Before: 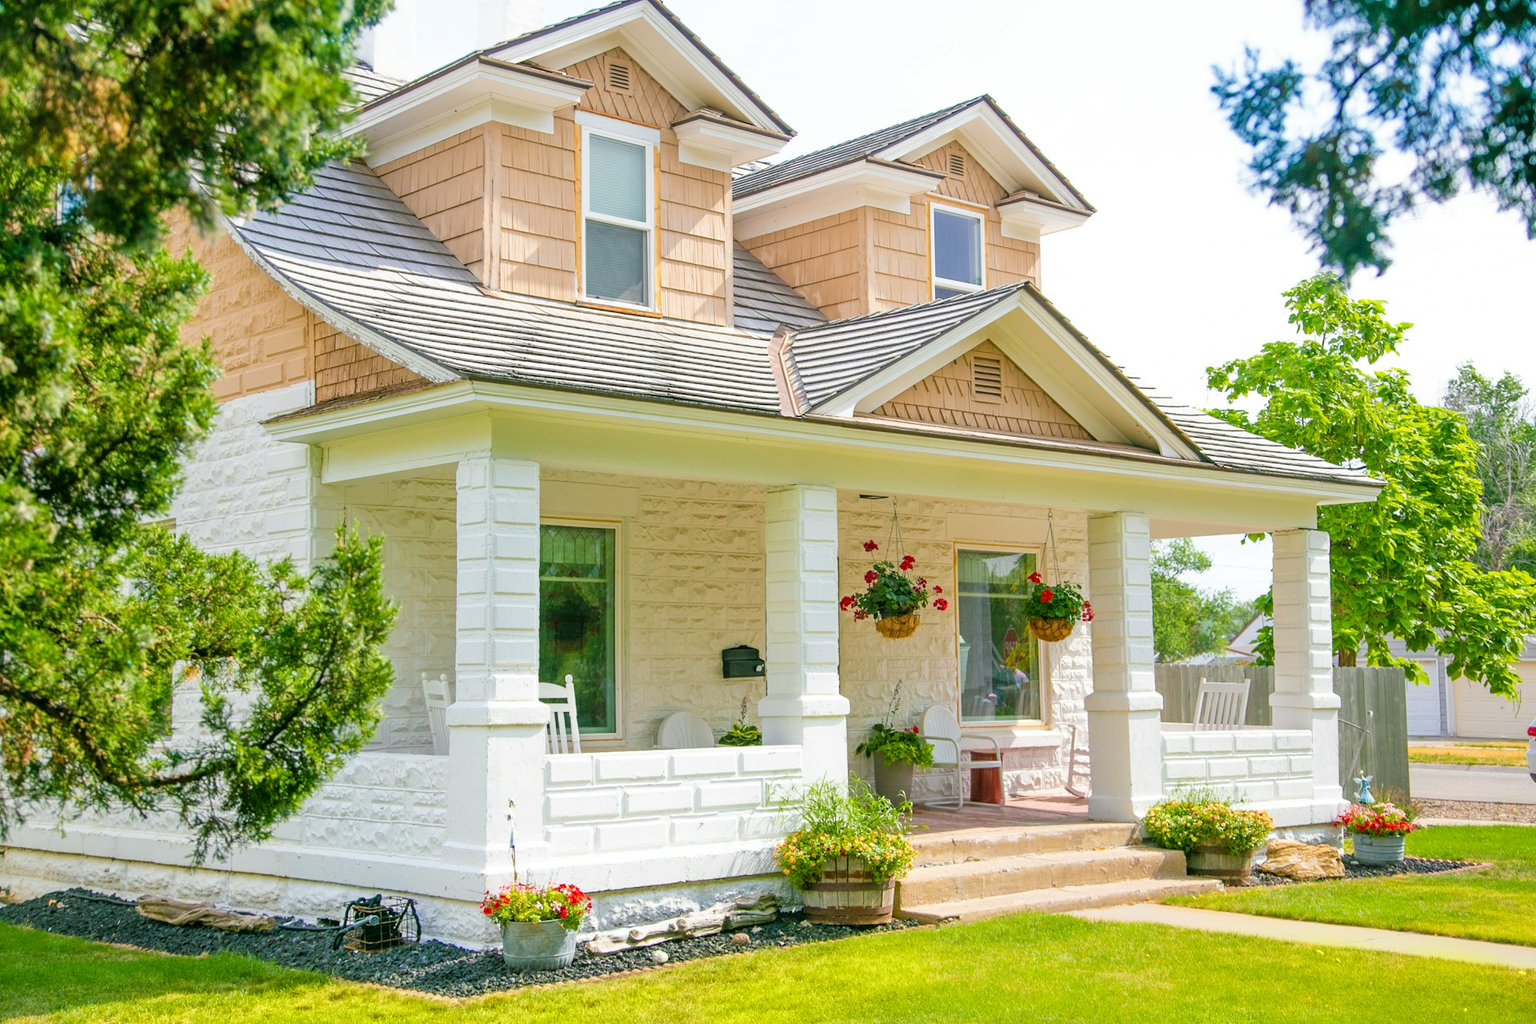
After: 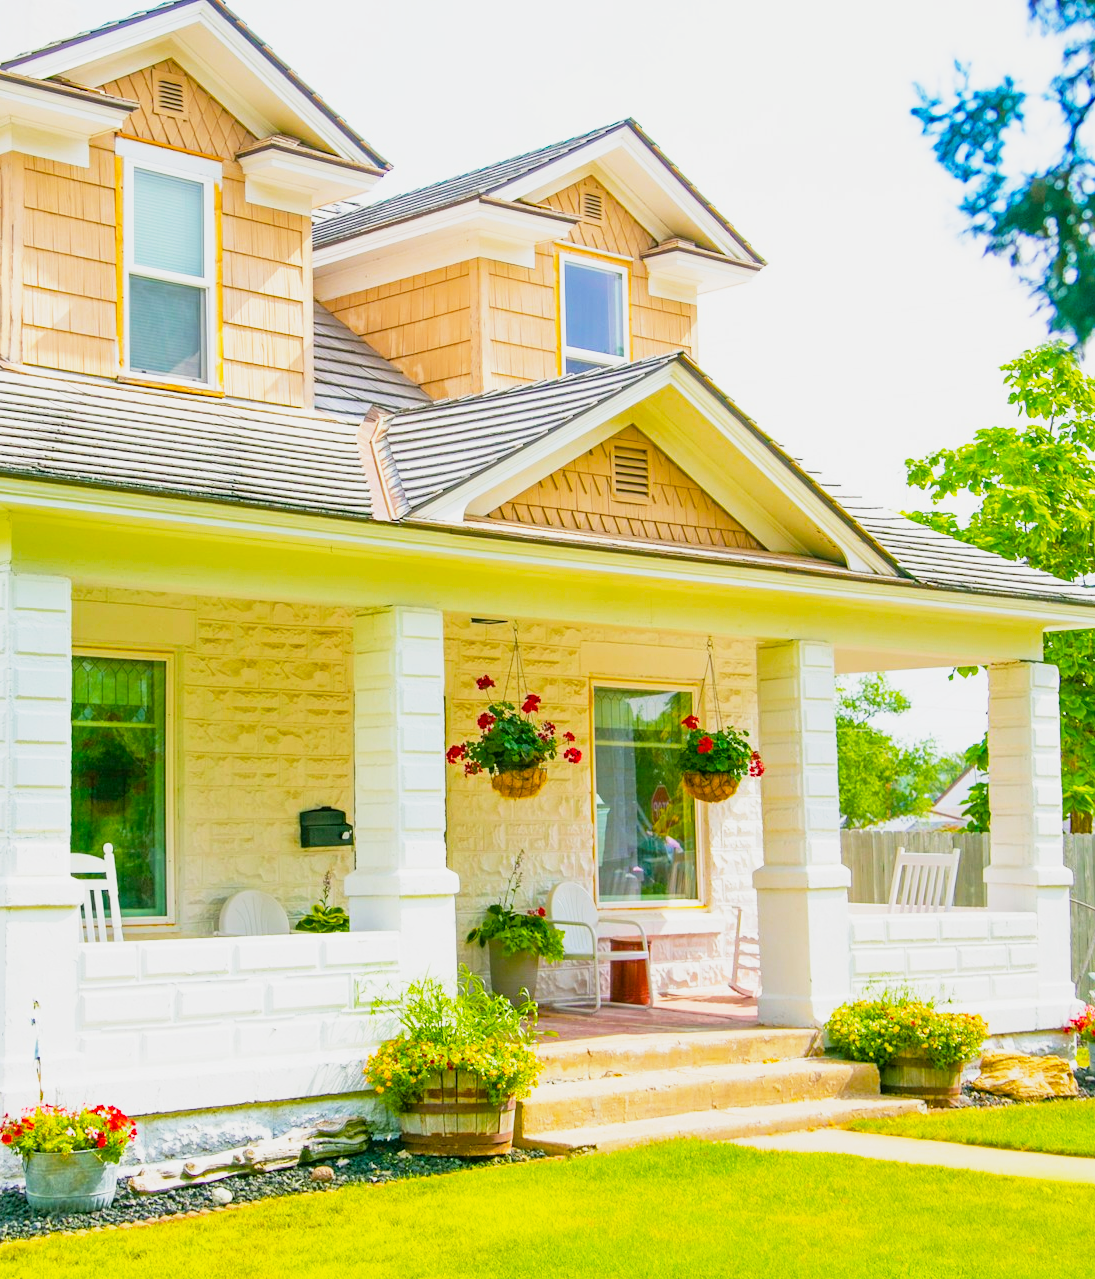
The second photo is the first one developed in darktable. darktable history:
color balance rgb: linear chroma grading › global chroma 15.054%, perceptual saturation grading › global saturation 30.932%
crop: left 31.454%, top 0.009%, right 11.467%
base curve: curves: ch0 [(0, 0) (0.088, 0.125) (0.176, 0.251) (0.354, 0.501) (0.613, 0.749) (1, 0.877)], preserve colors none
